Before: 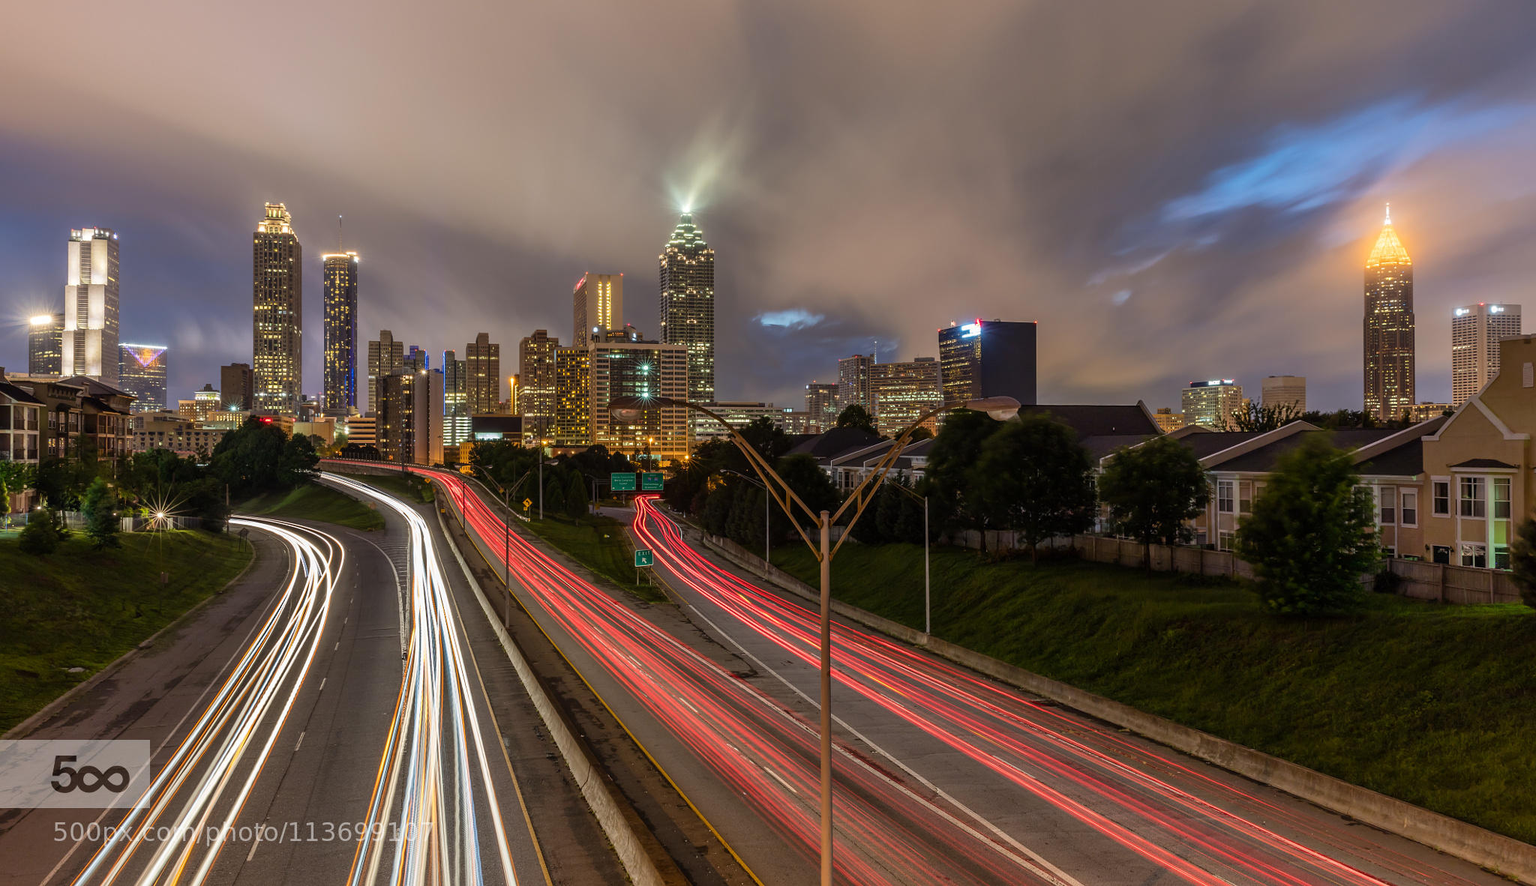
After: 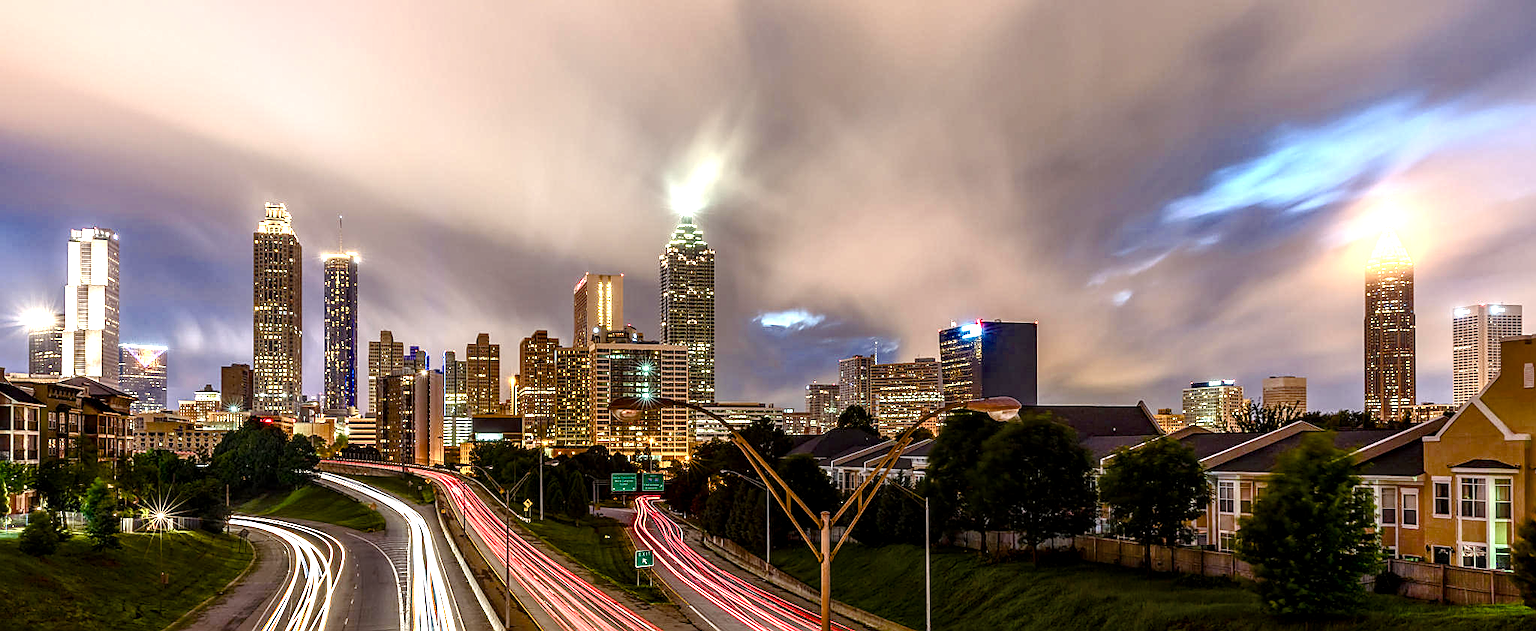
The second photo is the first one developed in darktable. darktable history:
tone equalizer: -8 EV -0.413 EV, -7 EV -0.416 EV, -6 EV -0.32 EV, -5 EV -0.212 EV, -3 EV 0.247 EV, -2 EV 0.344 EV, -1 EV 0.409 EV, +0 EV 0.404 EV
exposure: black level correction 0, exposure 0.703 EV, compensate highlight preservation false
sharpen: on, module defaults
crop: right 0.001%, bottom 28.688%
local contrast: detail 142%
color balance rgb: perceptual saturation grading › global saturation 0.925%, perceptual saturation grading › highlights -17.444%, perceptual saturation grading › mid-tones 33.325%, perceptual saturation grading › shadows 50.345%, saturation formula JzAzBz (2021)
